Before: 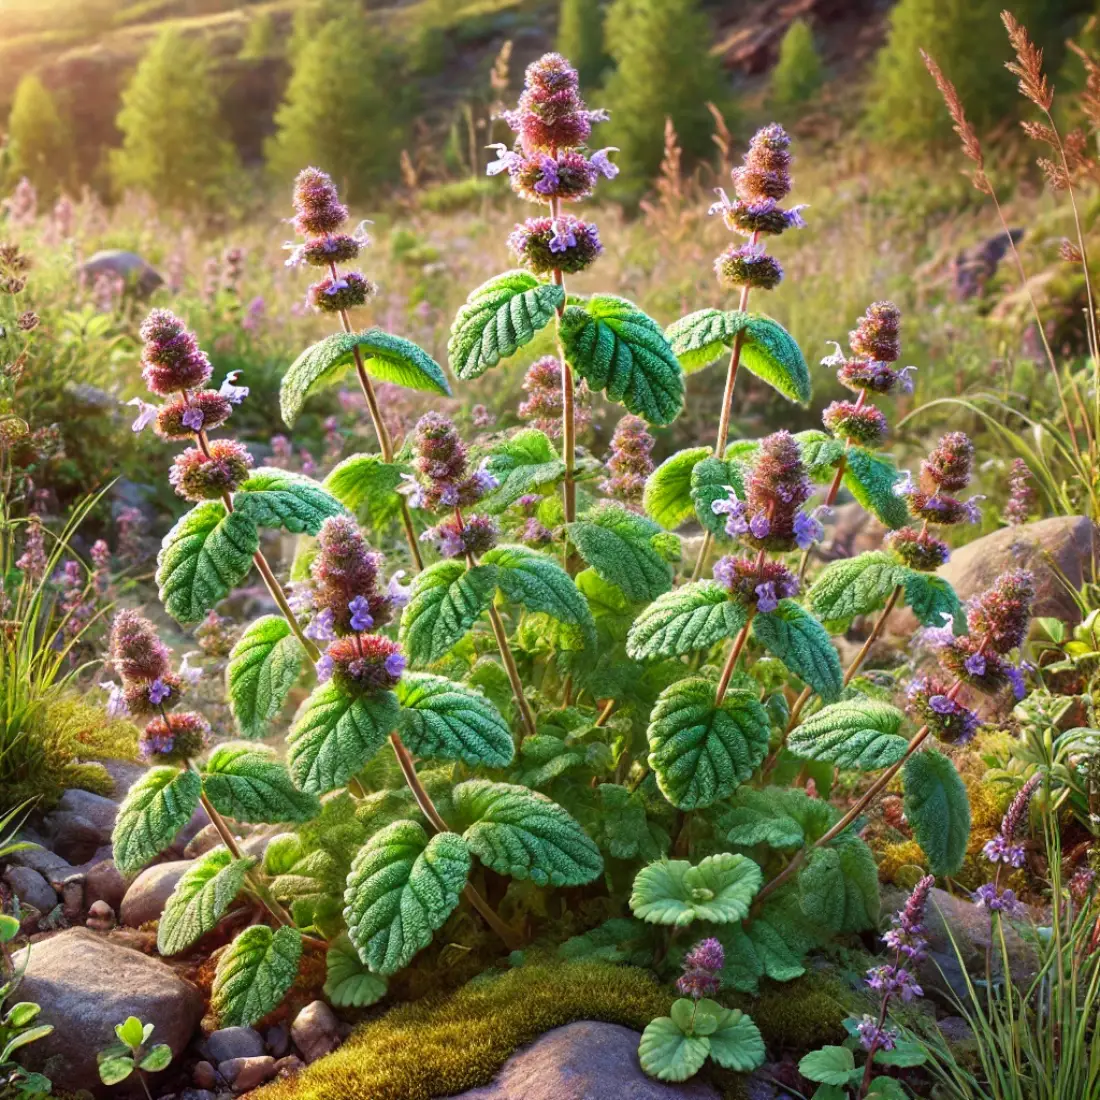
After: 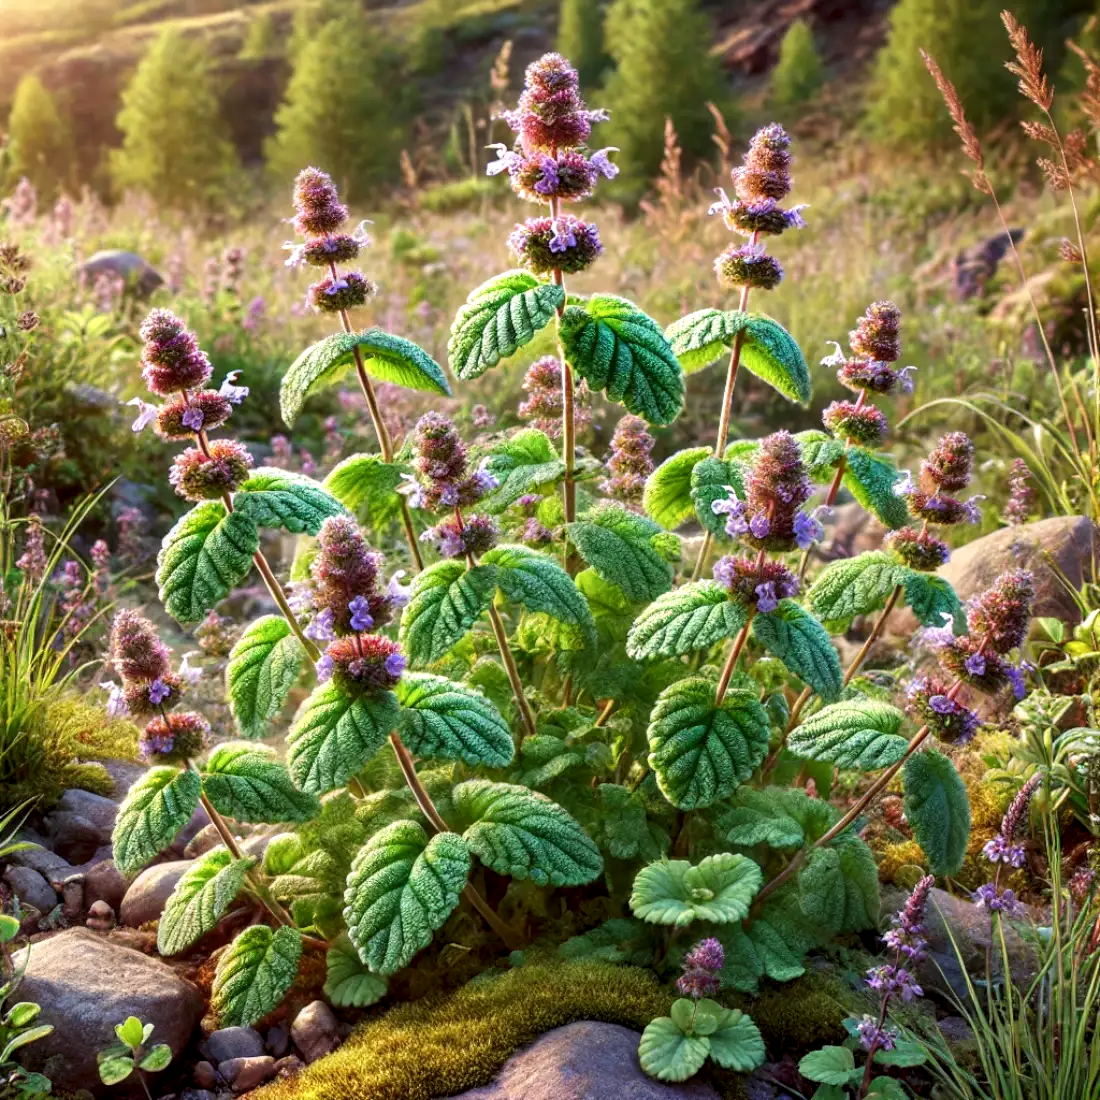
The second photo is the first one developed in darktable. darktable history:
local contrast: highlights 23%, shadows 76%, midtone range 0.743
